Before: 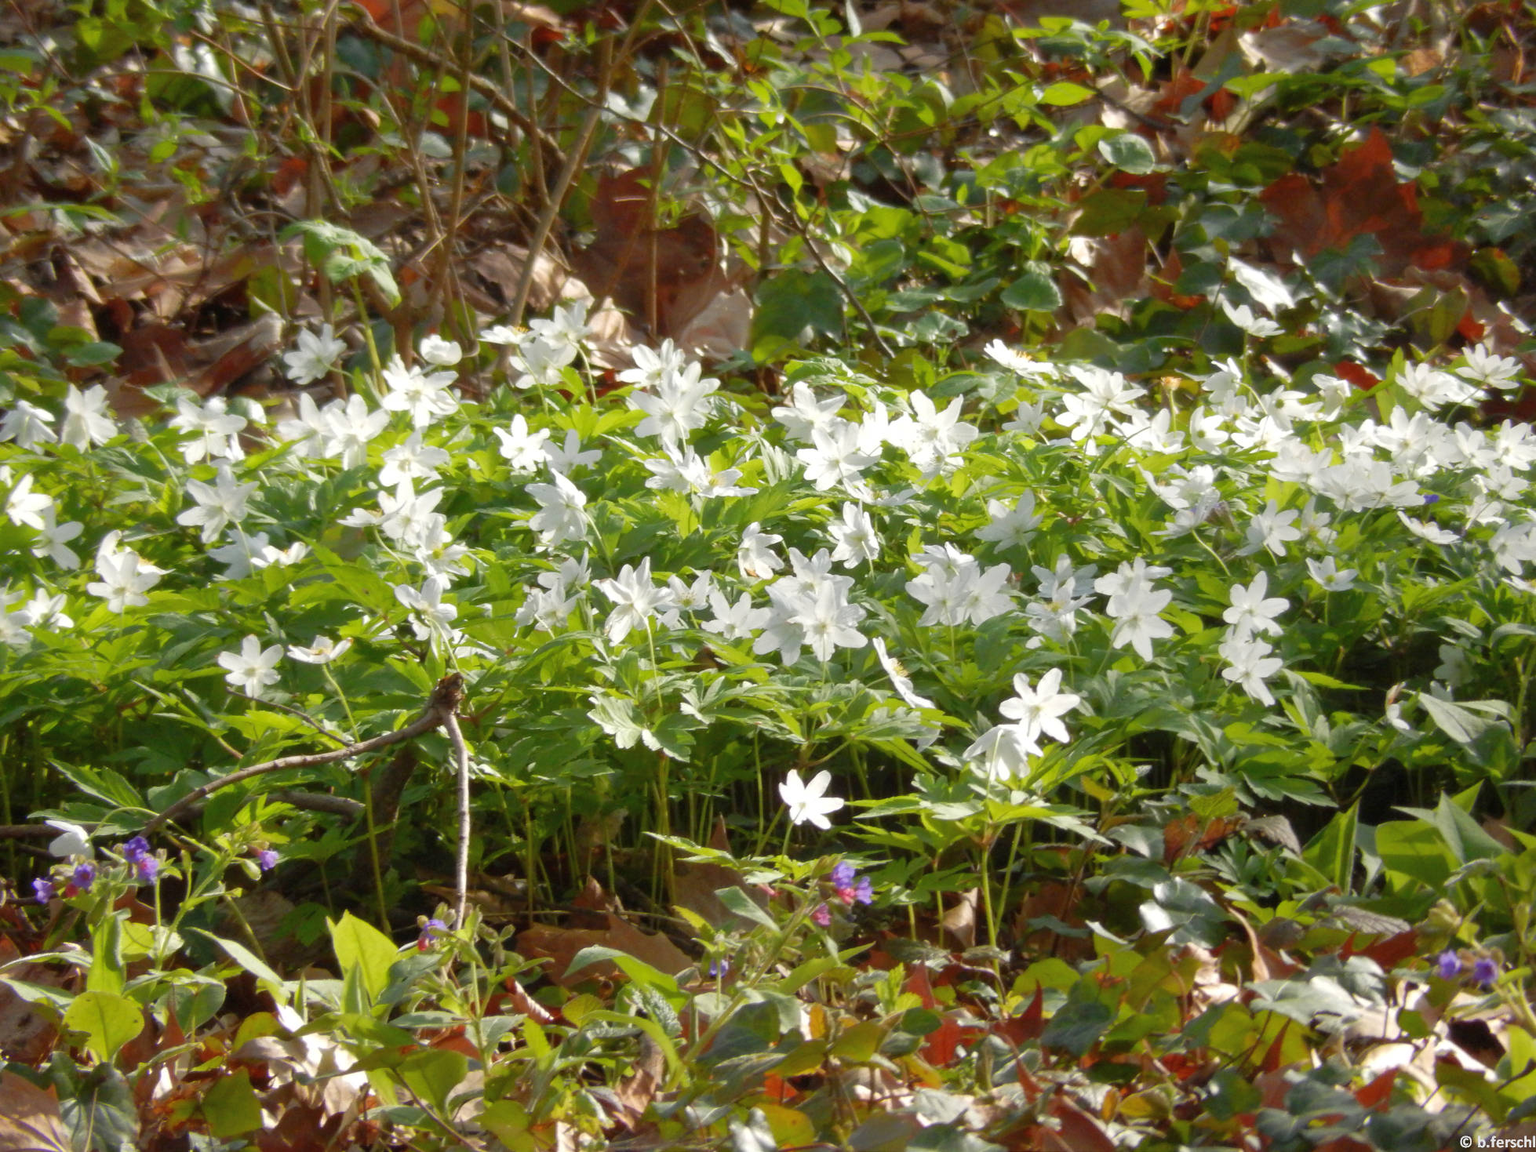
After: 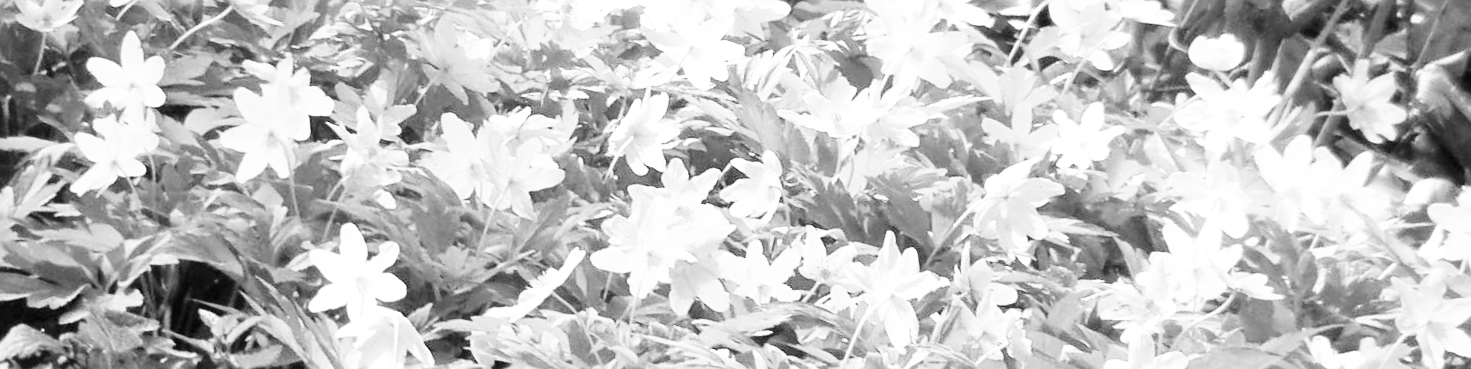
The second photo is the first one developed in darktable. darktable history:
sharpen: on, module defaults
base curve: curves: ch0 [(0, 0) (0.007, 0.004) (0.027, 0.03) (0.046, 0.07) (0.207, 0.54) (0.442, 0.872) (0.673, 0.972) (1, 1)], preserve colors none
contrast brightness saturation: saturation -1
crop and rotate: angle 16.12°, top 30.835%, bottom 35.653%
